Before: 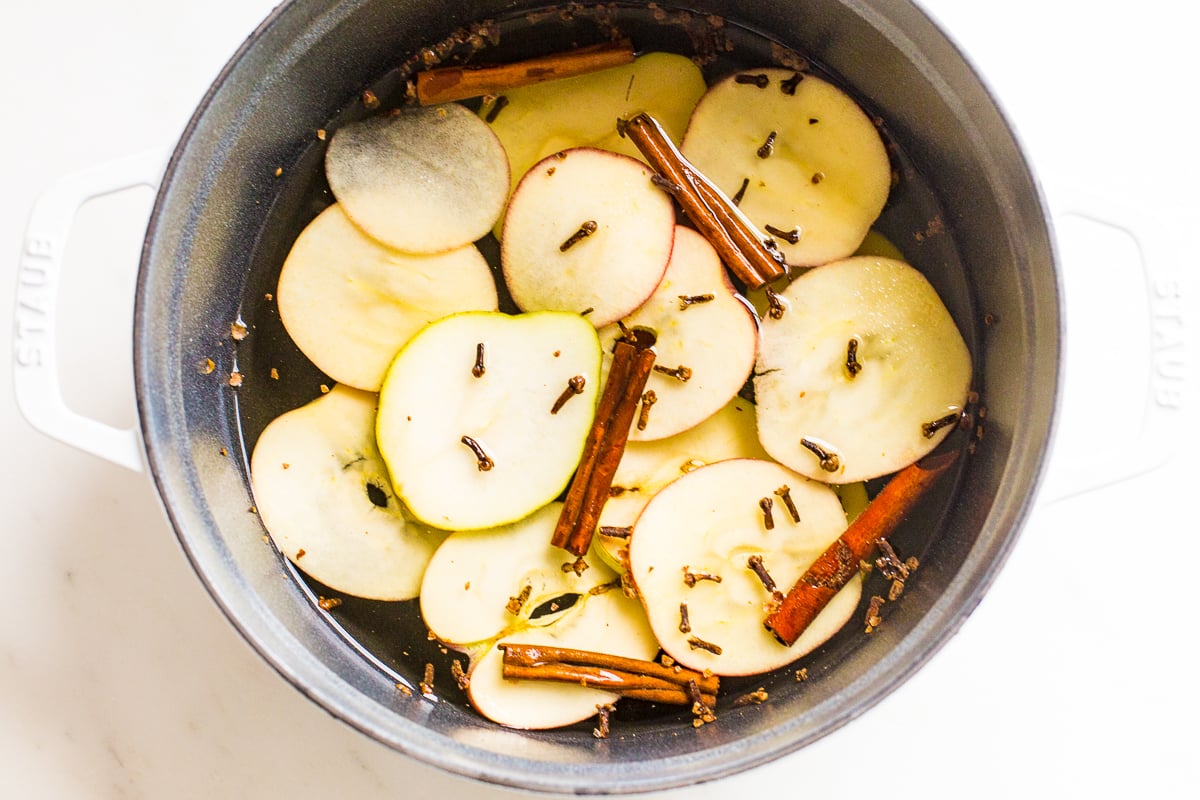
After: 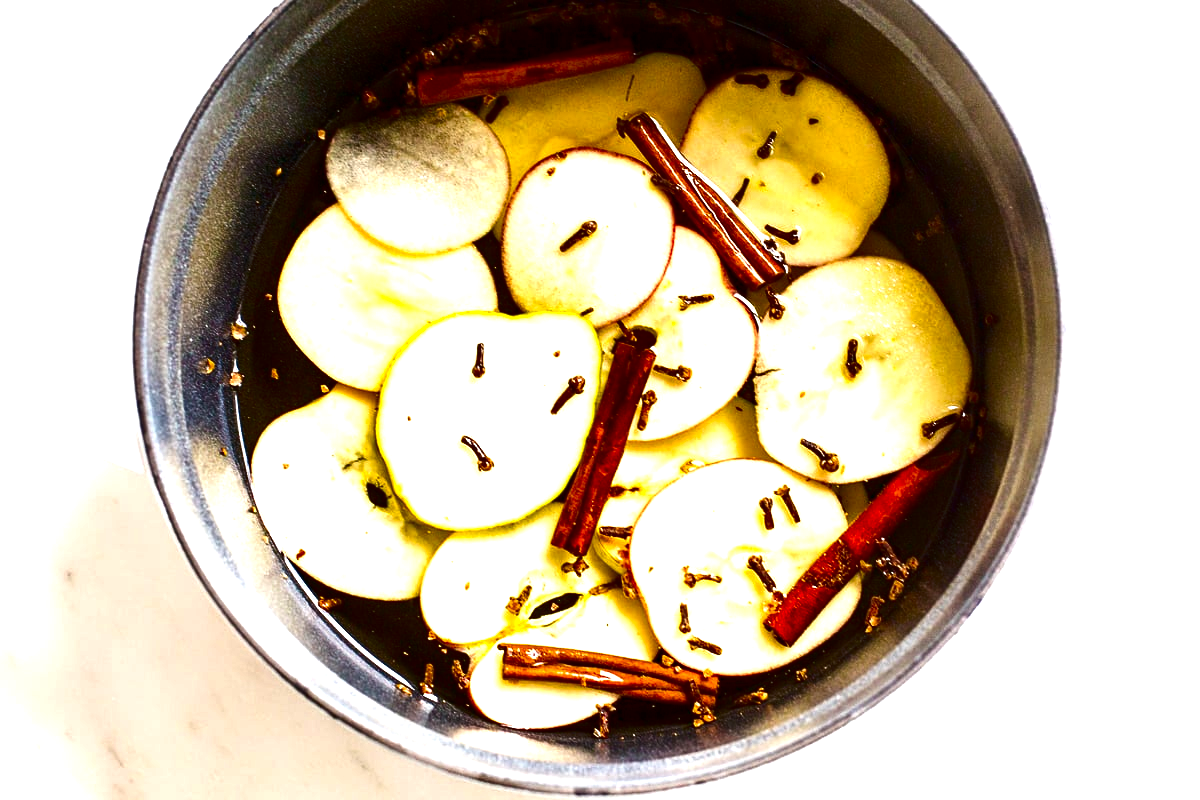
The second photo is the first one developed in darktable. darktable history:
contrast brightness saturation: contrast 0.085, brightness -0.605, saturation 0.172
exposure: black level correction 0, exposure 0.684 EV, compensate highlight preservation false
